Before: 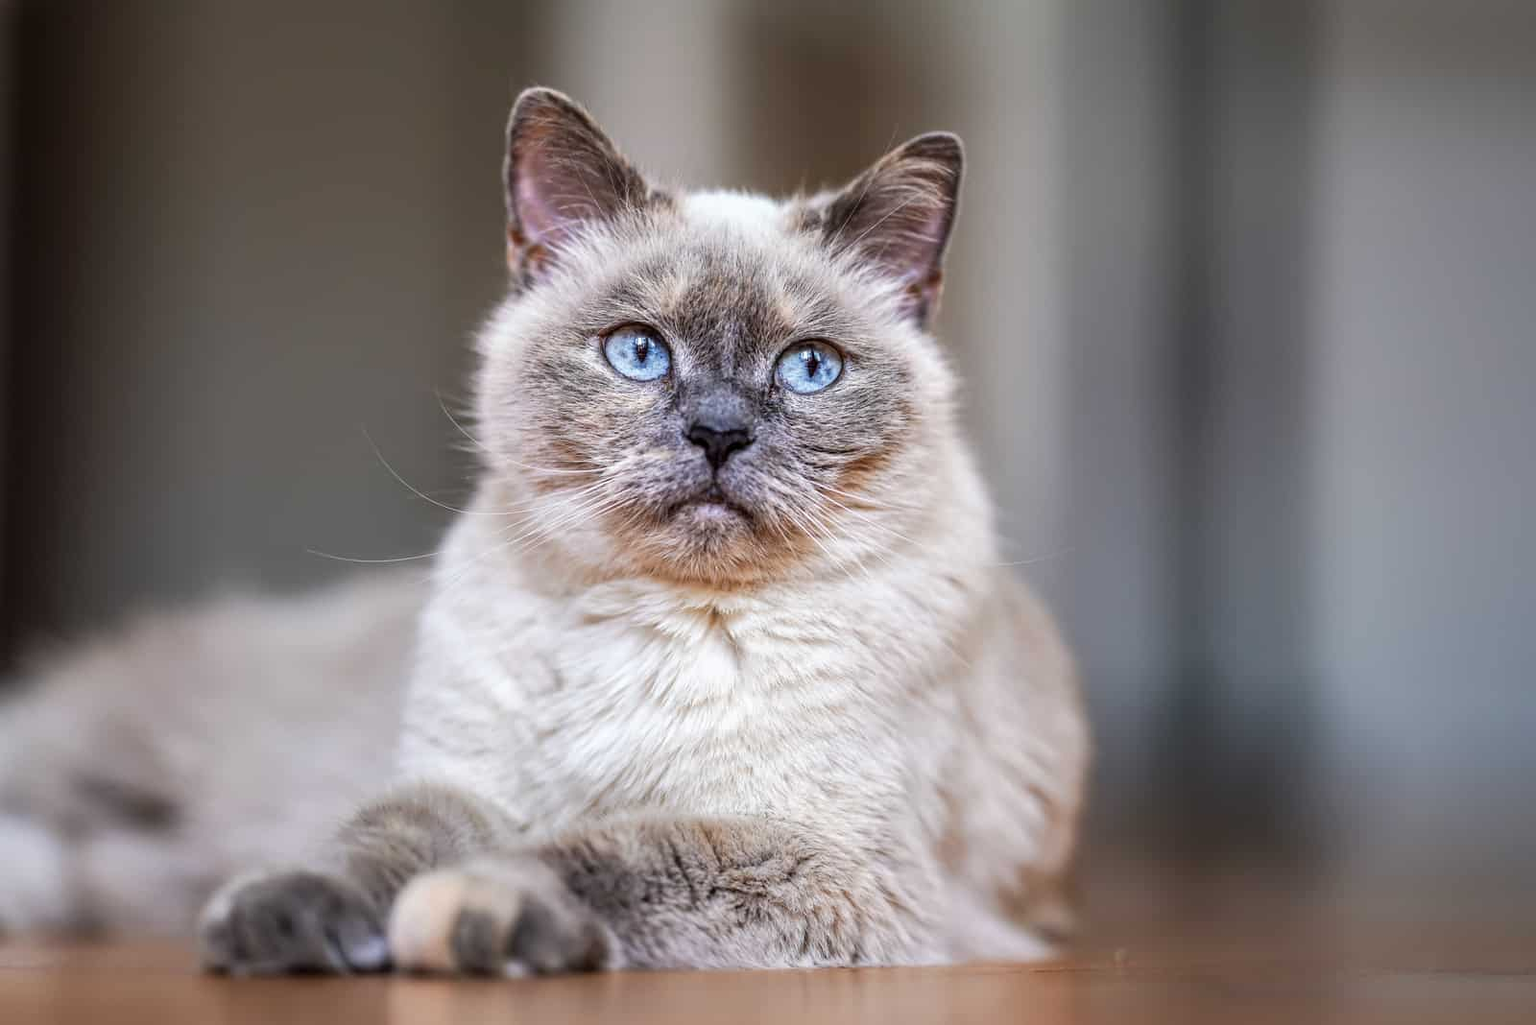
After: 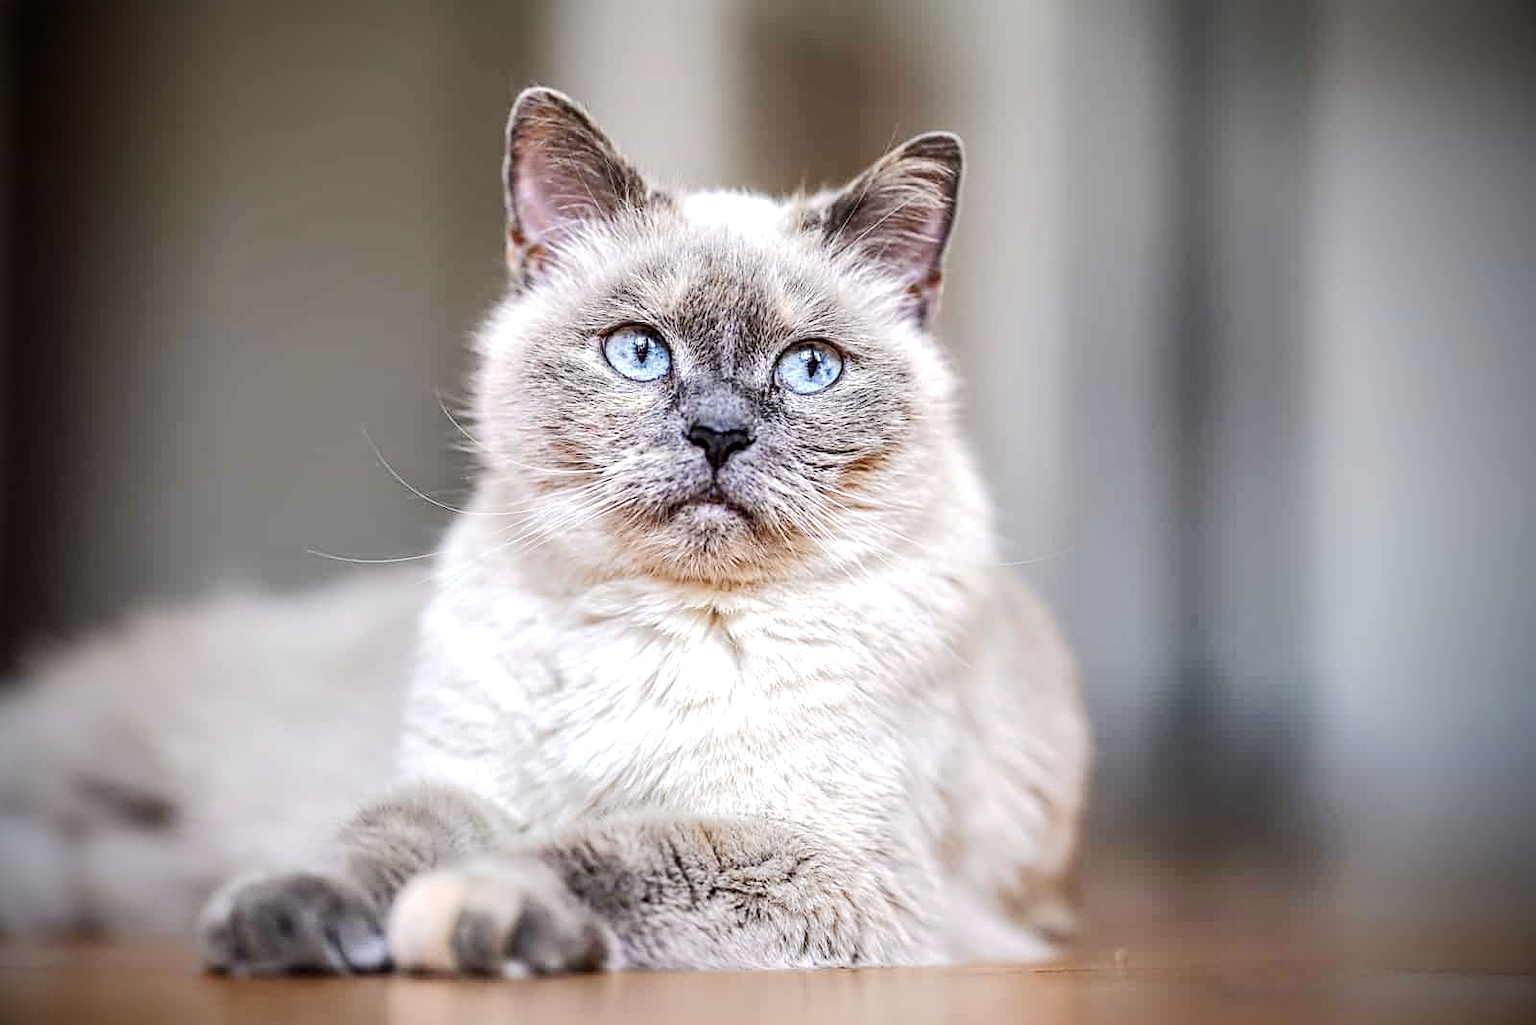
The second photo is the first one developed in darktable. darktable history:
sharpen: on, module defaults
tone equalizer: -8 EV -0.438 EV, -7 EV -0.416 EV, -6 EV -0.336 EV, -5 EV -0.202 EV, -3 EV 0.253 EV, -2 EV 0.328 EV, -1 EV 0.412 EV, +0 EV 0.443 EV, edges refinement/feathering 500, mask exposure compensation -1.57 EV, preserve details no
vignetting: brightness -0.994, saturation 0.497, width/height ratio 1.098
base curve: curves: ch0 [(0, 0) (0.158, 0.273) (0.879, 0.895) (1, 1)], preserve colors none
shadows and highlights: shadows 20.22, highlights -19.83, soften with gaussian
